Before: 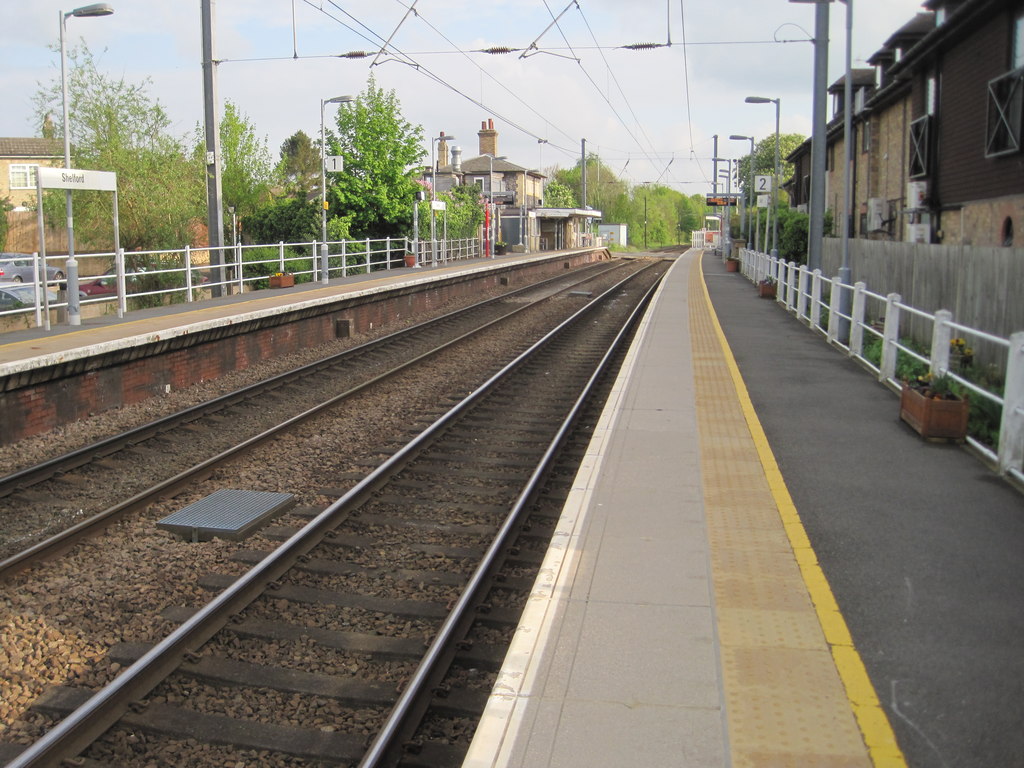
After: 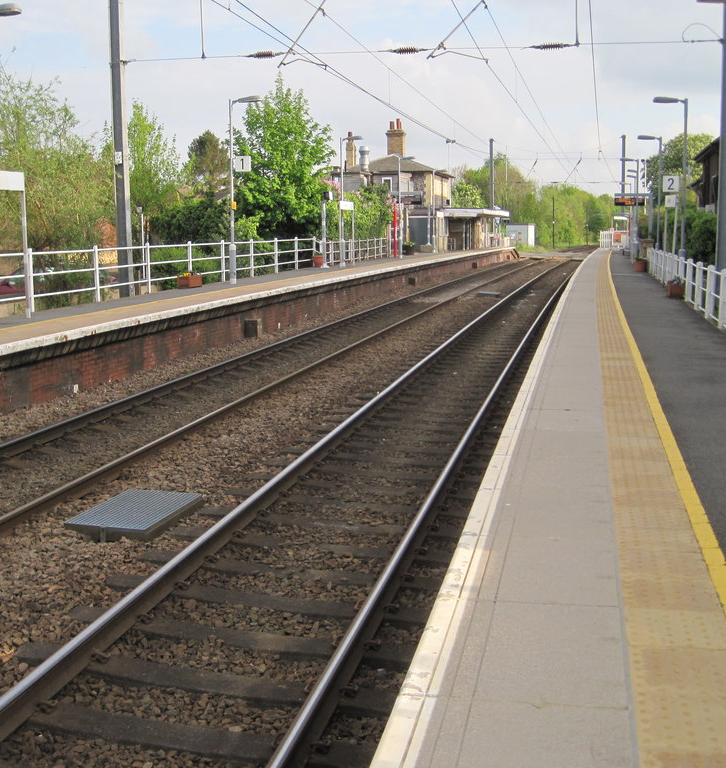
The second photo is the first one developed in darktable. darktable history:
contrast equalizer: octaves 7, y [[0.6 ×6], [0.55 ×6], [0 ×6], [0 ×6], [0 ×6]], mix 0.136
crop and rotate: left 8.998%, right 20.086%
